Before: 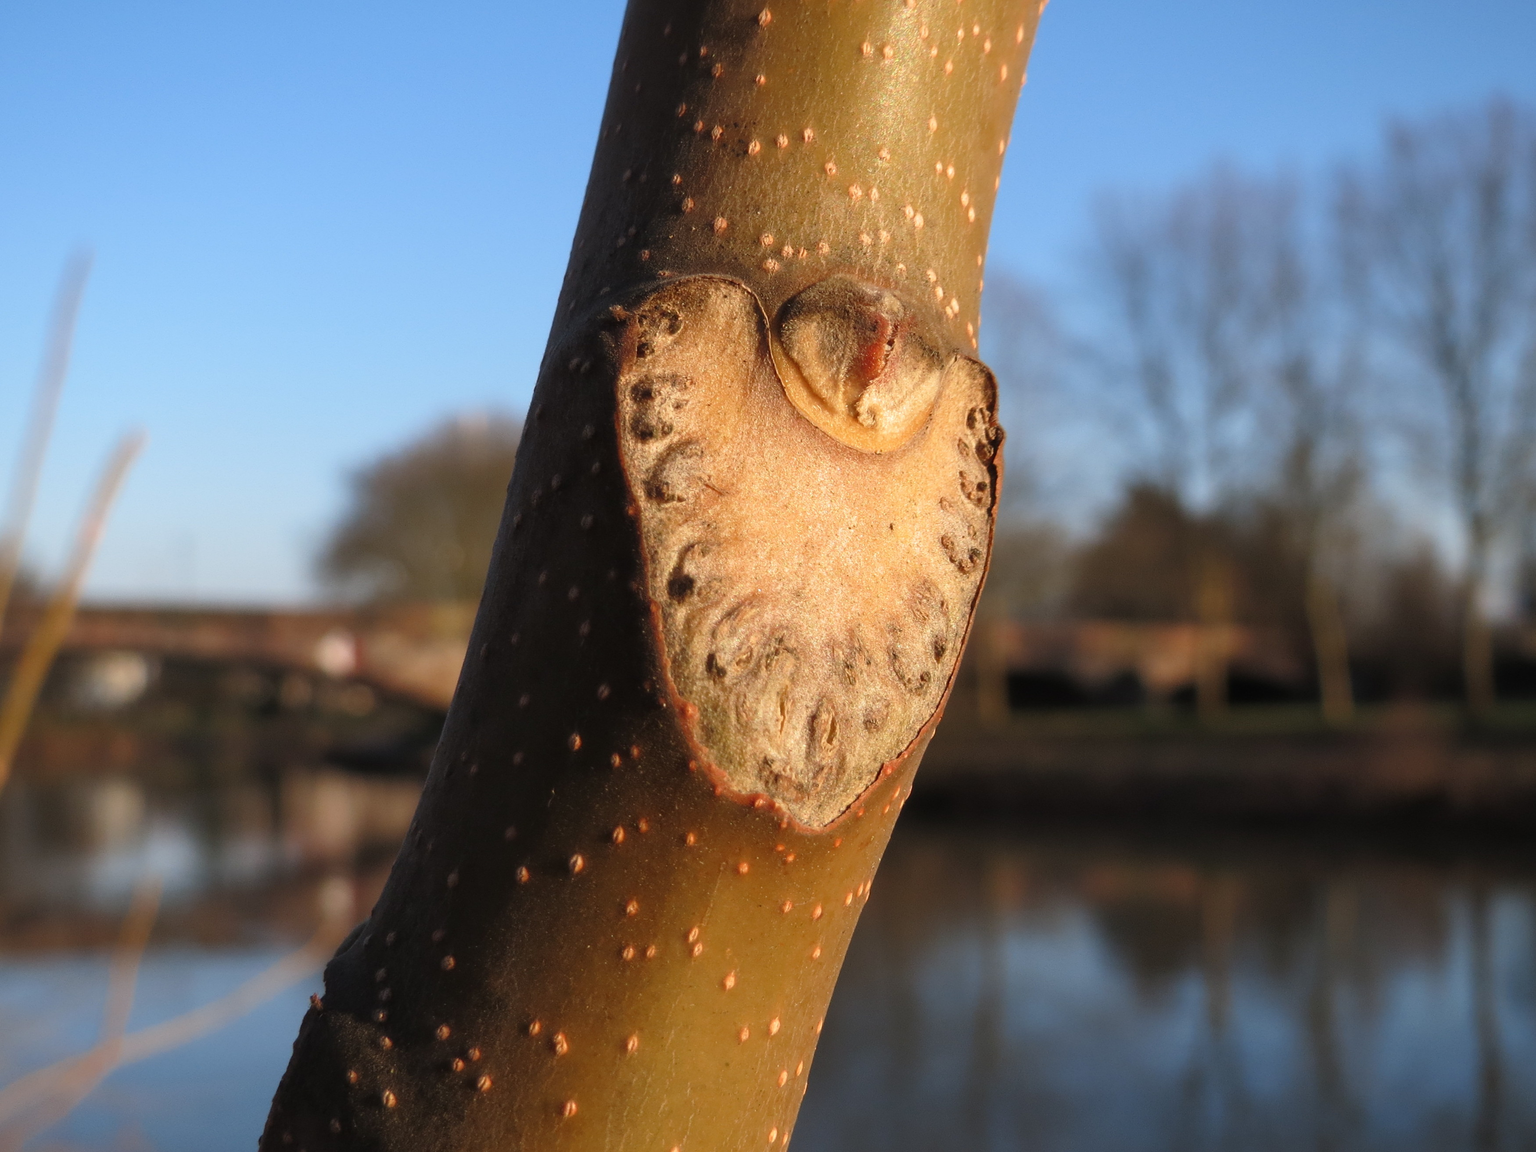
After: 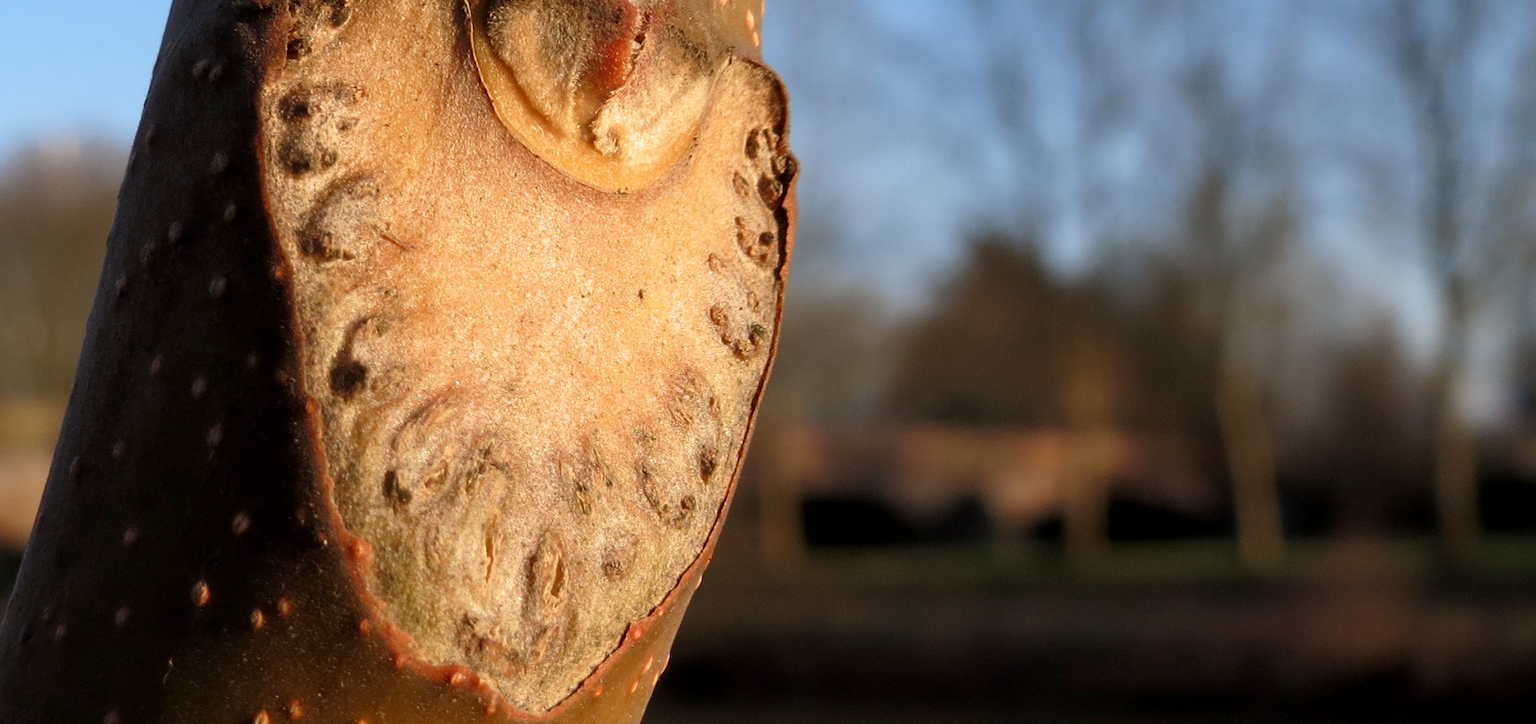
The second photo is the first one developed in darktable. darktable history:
crop and rotate: left 28.048%, top 27.379%, bottom 27.342%
exposure: black level correction 0.005, exposure 0.015 EV, compensate highlight preservation false
